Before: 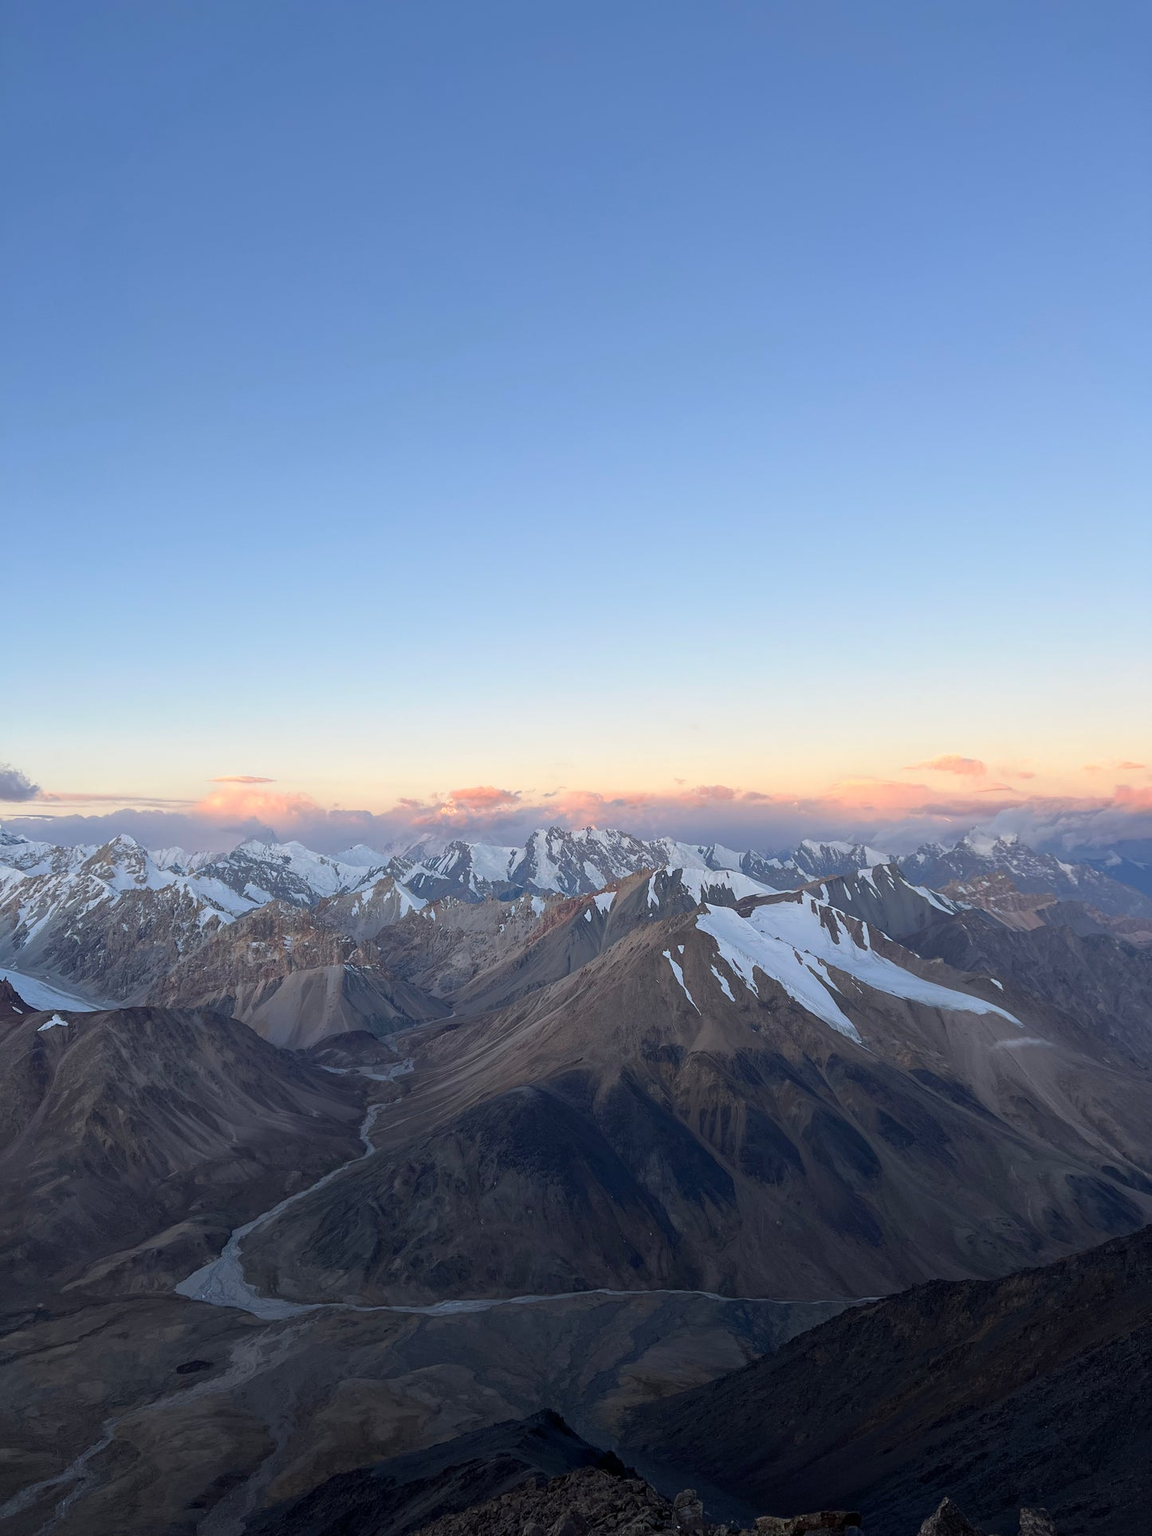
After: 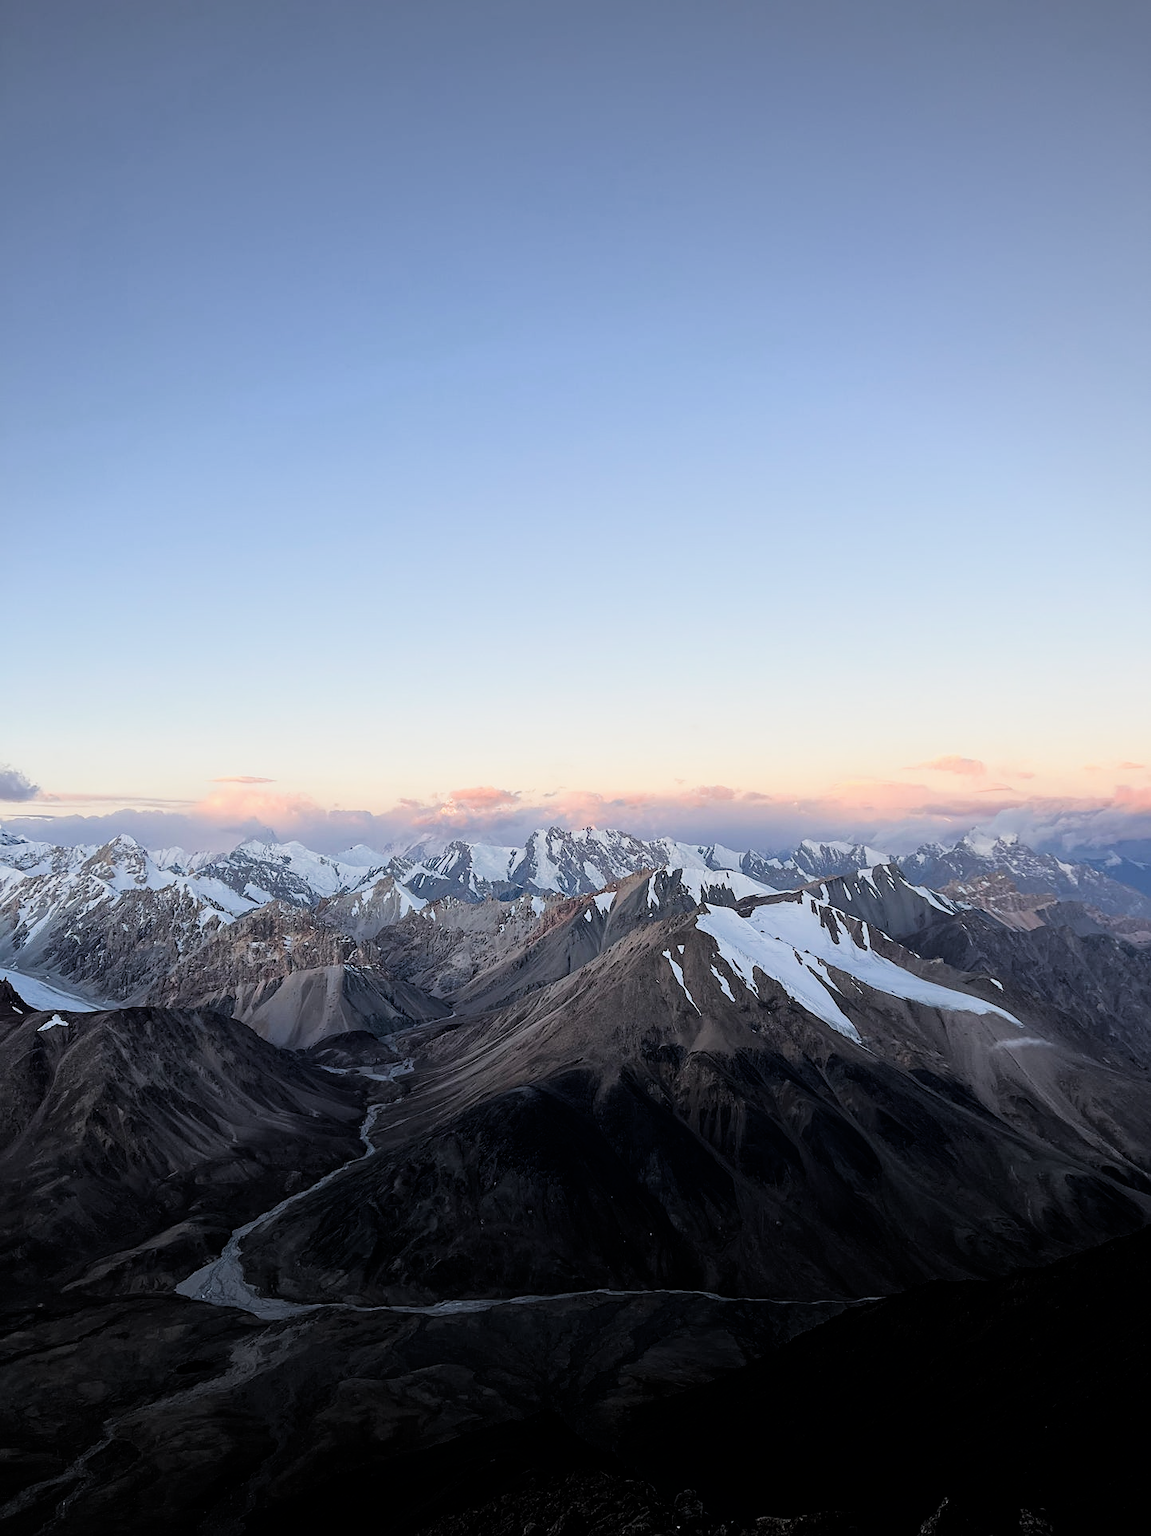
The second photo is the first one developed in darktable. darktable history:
filmic rgb: black relative exposure -5 EV, white relative exposure 3.5 EV, hardness 3.19, contrast 1.2, highlights saturation mix -50%
sharpen: radius 1.458, amount 0.398, threshold 1.271
vignetting: fall-off radius 100%, width/height ratio 1.337
rotate and perspective: automatic cropping original format, crop left 0, crop top 0
tone equalizer: -8 EV -0.417 EV, -7 EV -0.389 EV, -6 EV -0.333 EV, -5 EV -0.222 EV, -3 EV 0.222 EV, -2 EV 0.333 EV, -1 EV 0.389 EV, +0 EV 0.417 EV, edges refinement/feathering 500, mask exposure compensation -1.57 EV, preserve details no
